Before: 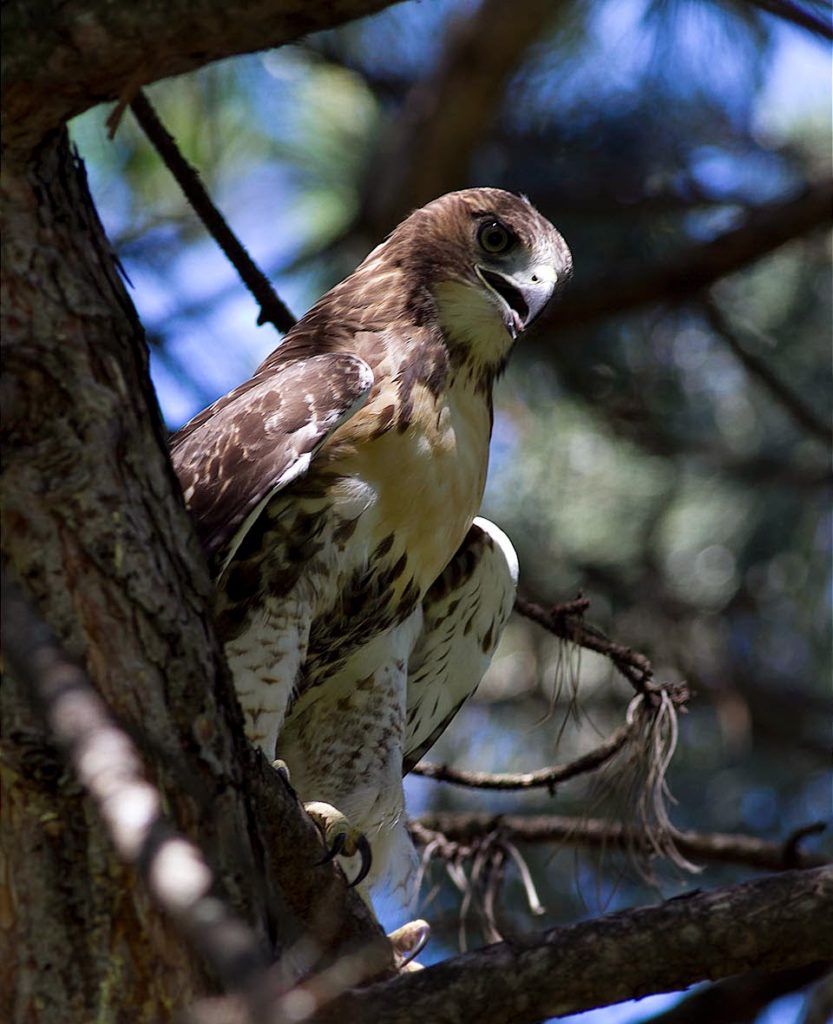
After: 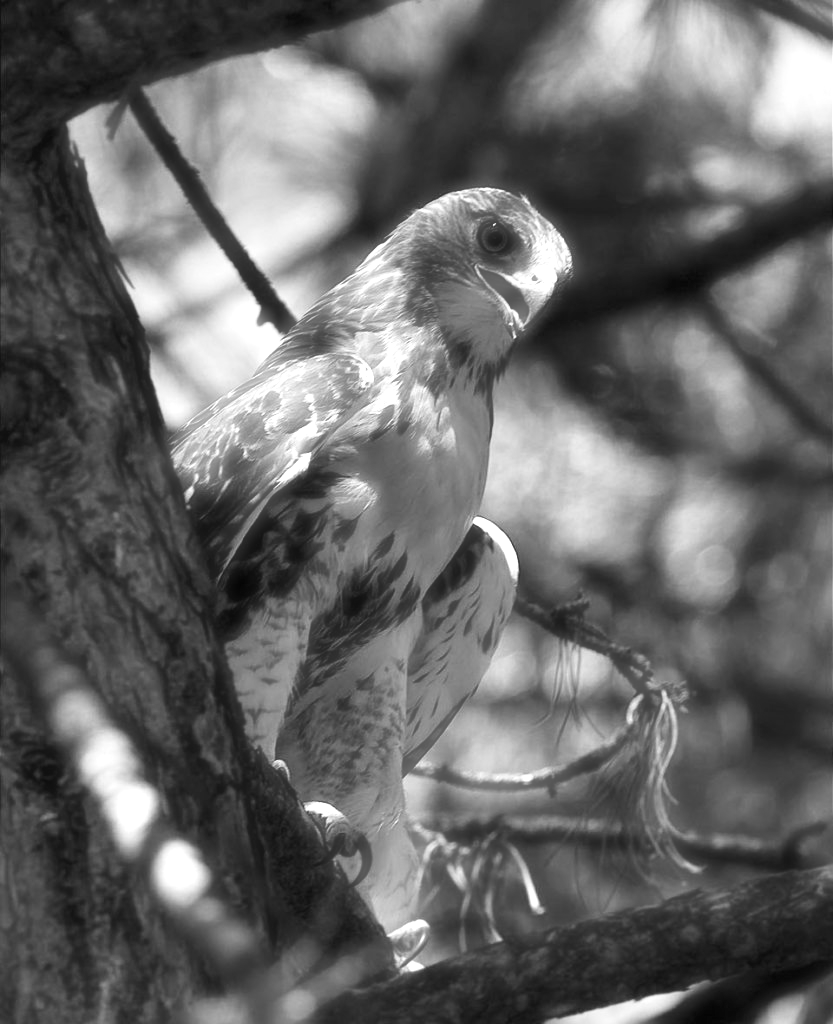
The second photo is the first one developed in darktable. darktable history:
exposure: exposure 0.74 EV, compensate highlight preservation false
monochrome: a 1.94, b -0.638
haze removal: strength -0.9, distance 0.225, compatibility mode true, adaptive false
